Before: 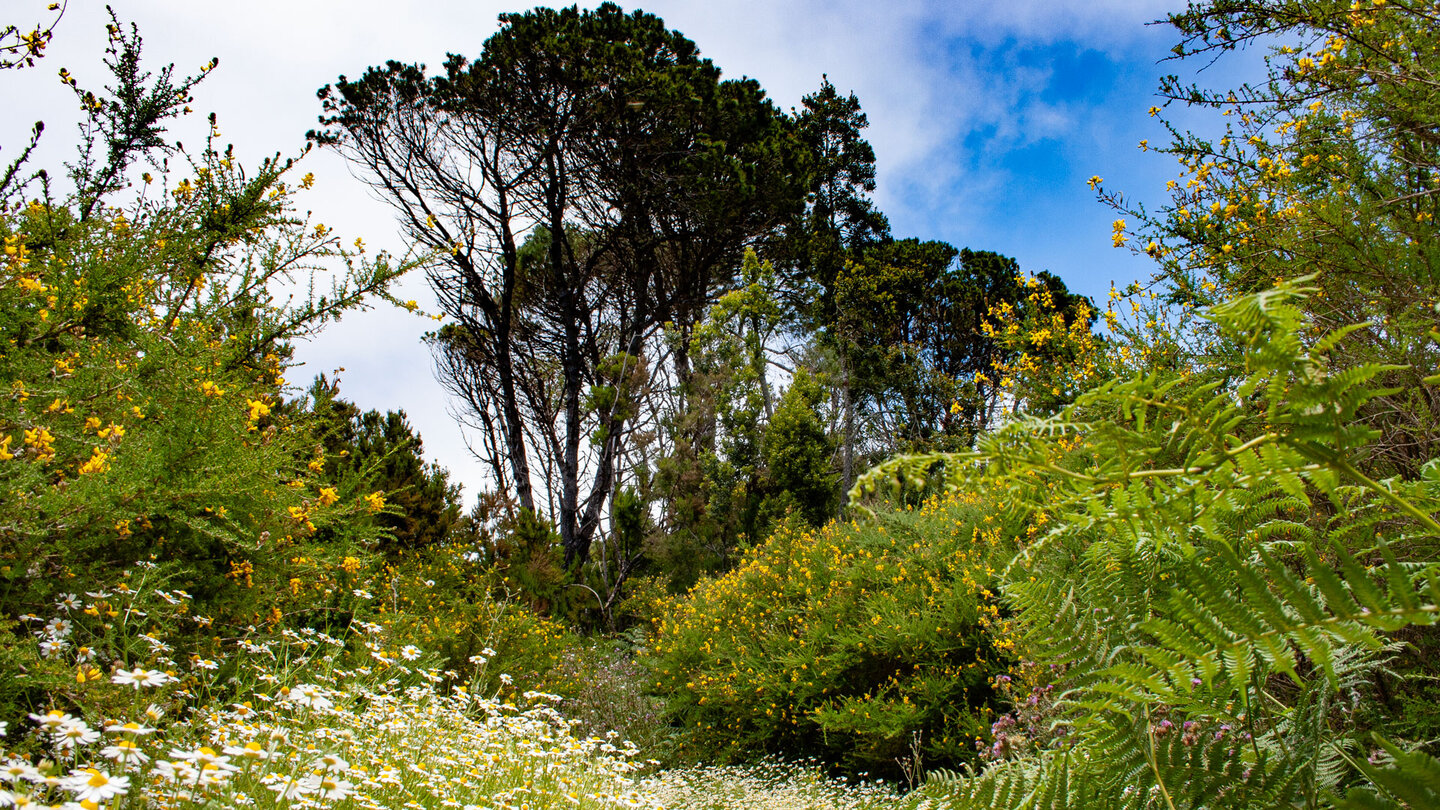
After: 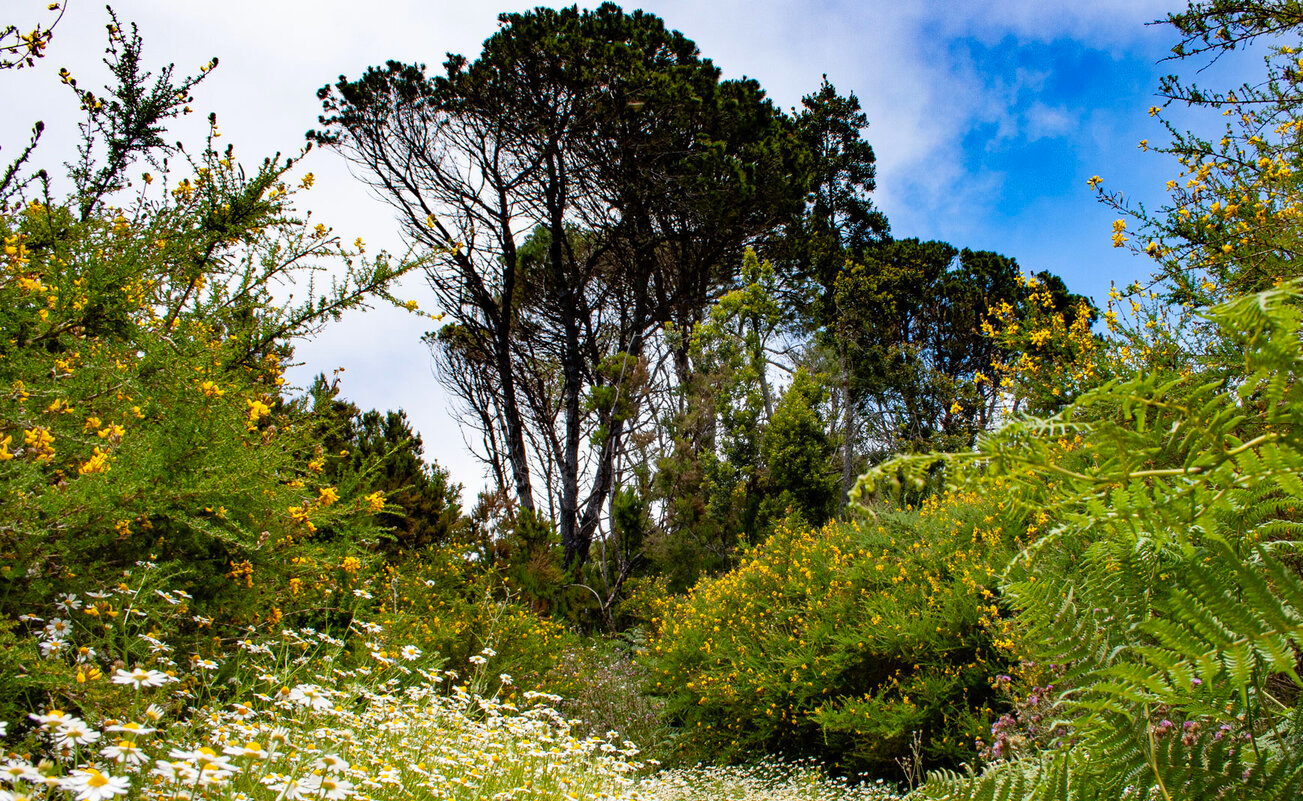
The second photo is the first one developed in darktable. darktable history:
crop: right 9.485%, bottom 0.027%
contrast brightness saturation: saturation 0.104
